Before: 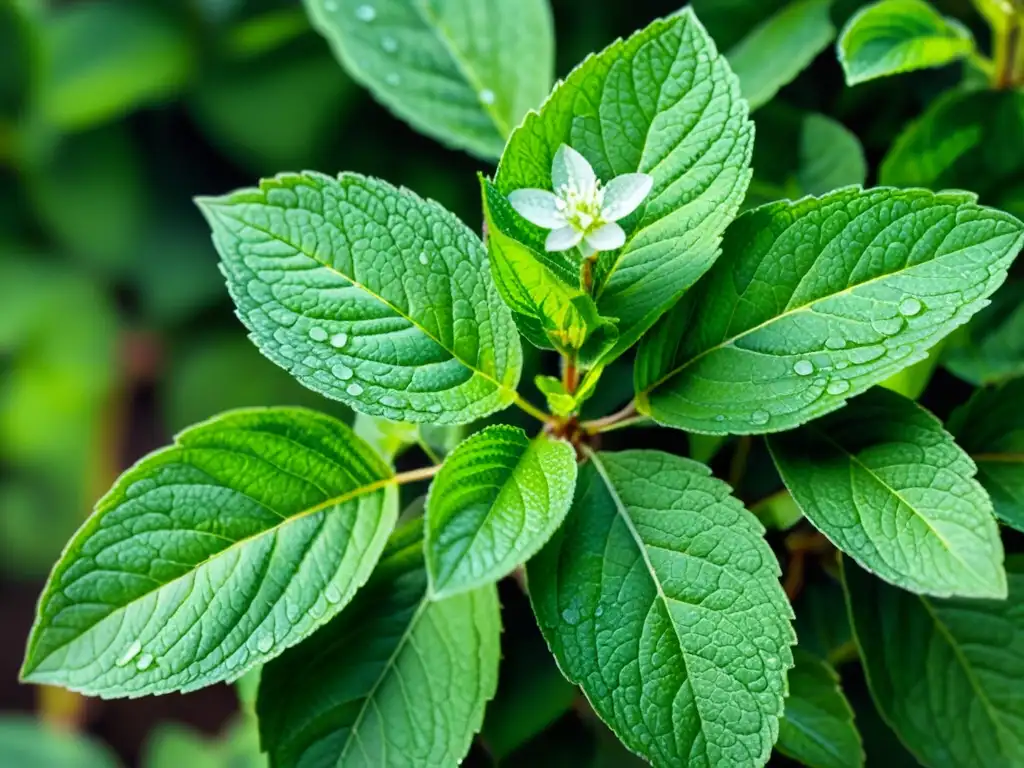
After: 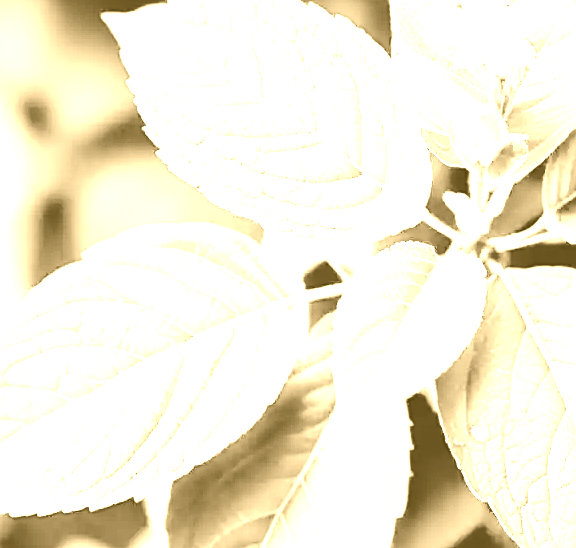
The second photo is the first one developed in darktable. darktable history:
sharpen: on, module defaults
contrast brightness saturation: contrast 0.1, brightness 0.3, saturation 0.14
base curve: curves: ch0 [(0, 0) (0.012, 0.01) (0.073, 0.168) (0.31, 0.711) (0.645, 0.957) (1, 1)], preserve colors none
colorize: hue 36°, source mix 100%
white balance: red 1.127, blue 0.943
exposure: black level correction 0, exposure 0.7 EV, compensate exposure bias true, compensate highlight preservation false
crop: left 8.966%, top 23.852%, right 34.699%, bottom 4.703%
